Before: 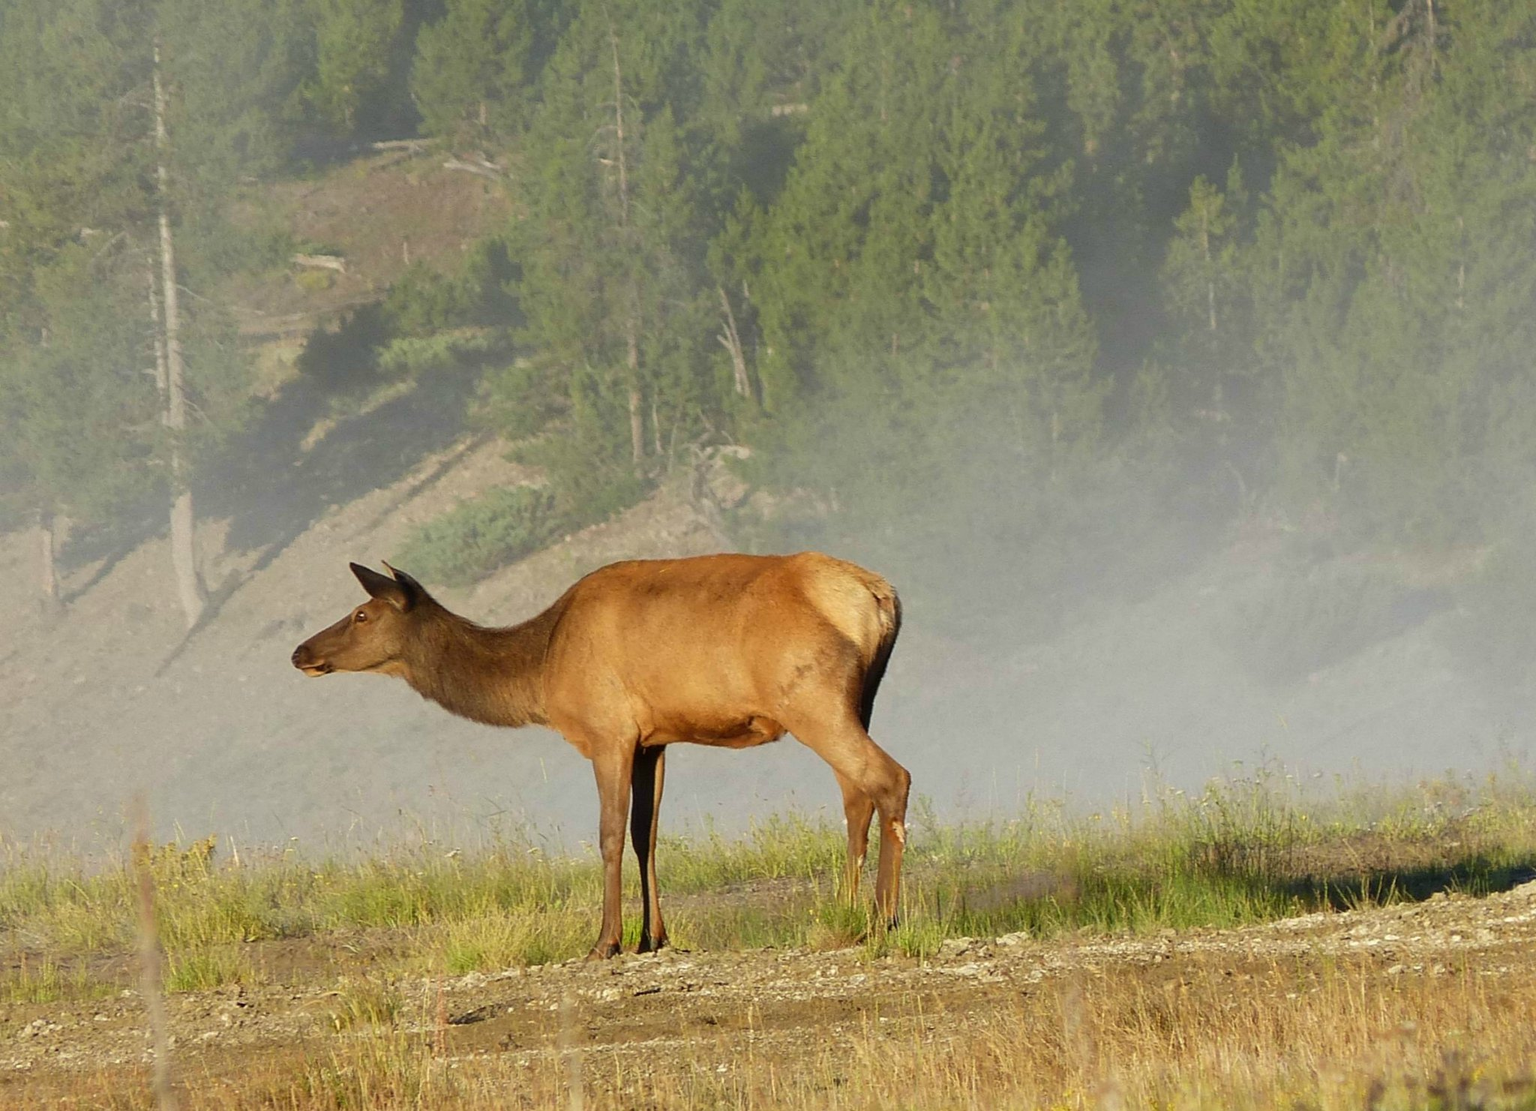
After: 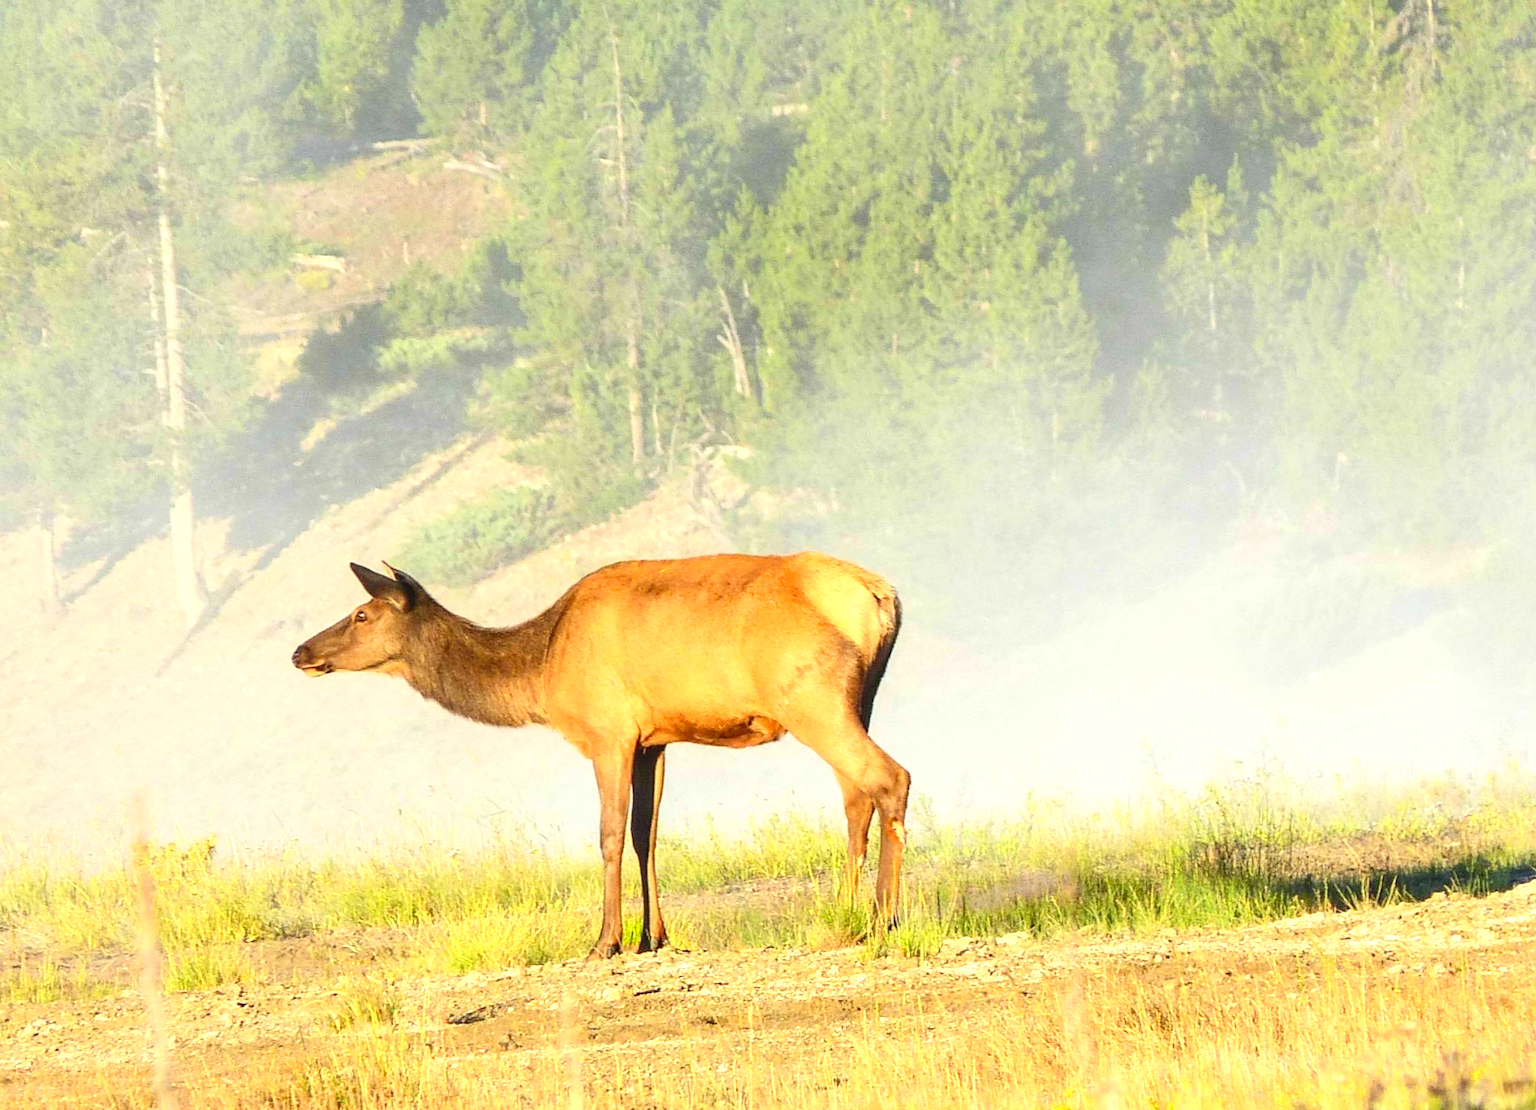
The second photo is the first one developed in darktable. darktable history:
contrast brightness saturation: contrast 0.204, brightness 0.168, saturation 0.229
local contrast: on, module defaults
exposure: black level correction 0.001, exposure 1.054 EV, compensate exposure bias true, compensate highlight preservation false
